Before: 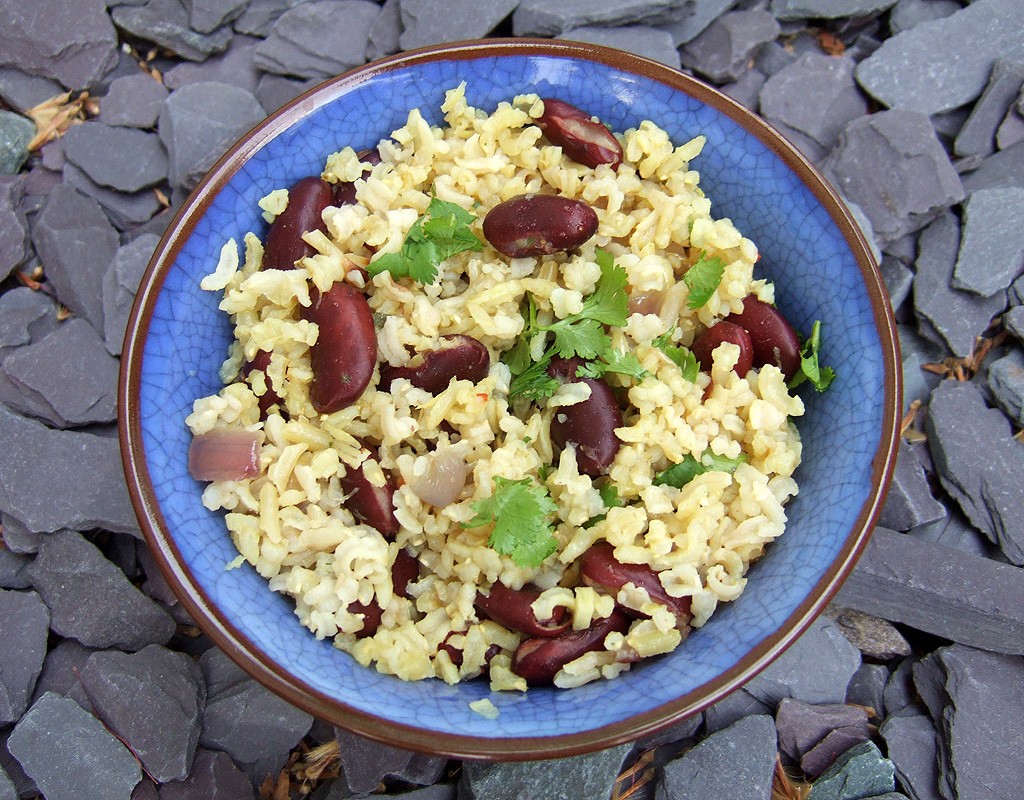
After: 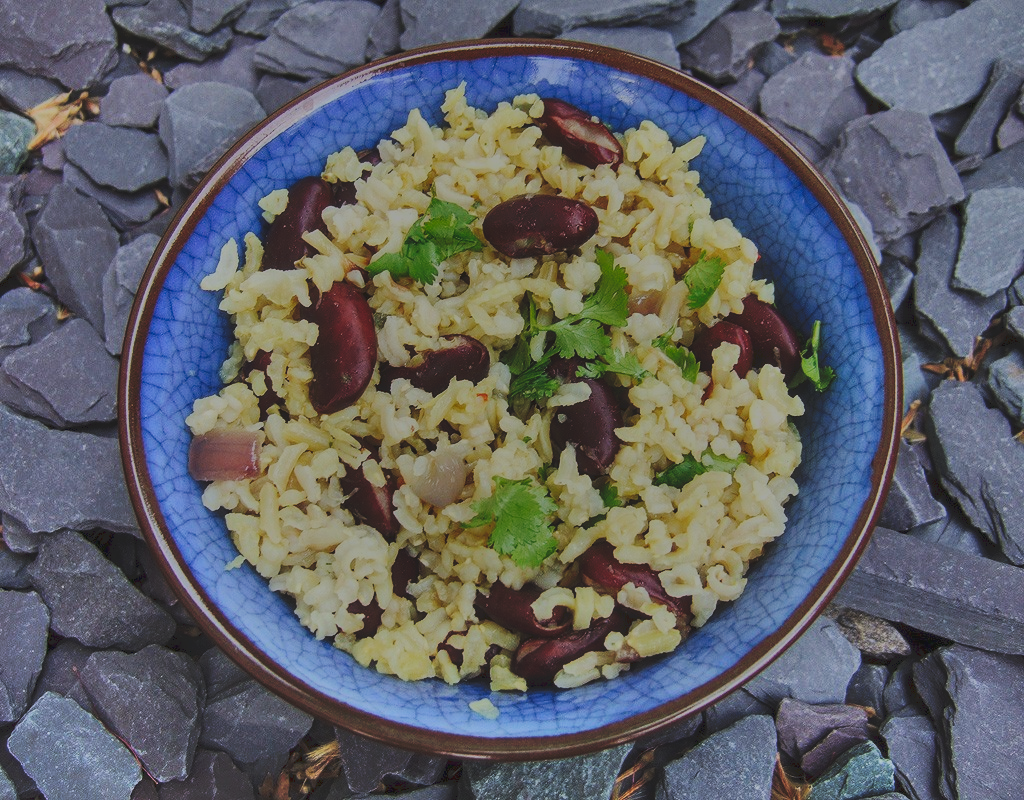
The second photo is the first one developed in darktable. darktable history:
tone curve: curves: ch0 [(0, 0) (0.003, 0.047) (0.011, 0.051) (0.025, 0.061) (0.044, 0.075) (0.069, 0.09) (0.1, 0.102) (0.136, 0.125) (0.177, 0.173) (0.224, 0.226) (0.277, 0.303) (0.335, 0.388) (0.399, 0.469) (0.468, 0.545) (0.543, 0.623) (0.623, 0.695) (0.709, 0.766) (0.801, 0.832) (0.898, 0.905) (1, 1)], preserve colors none
local contrast: highlights 48%, shadows 0%, detail 100%
exposure: exposure -2.002 EV, compensate highlight preservation false
shadows and highlights: shadows 75, highlights -60.85, soften with gaussian
white balance: red 0.988, blue 1.017
